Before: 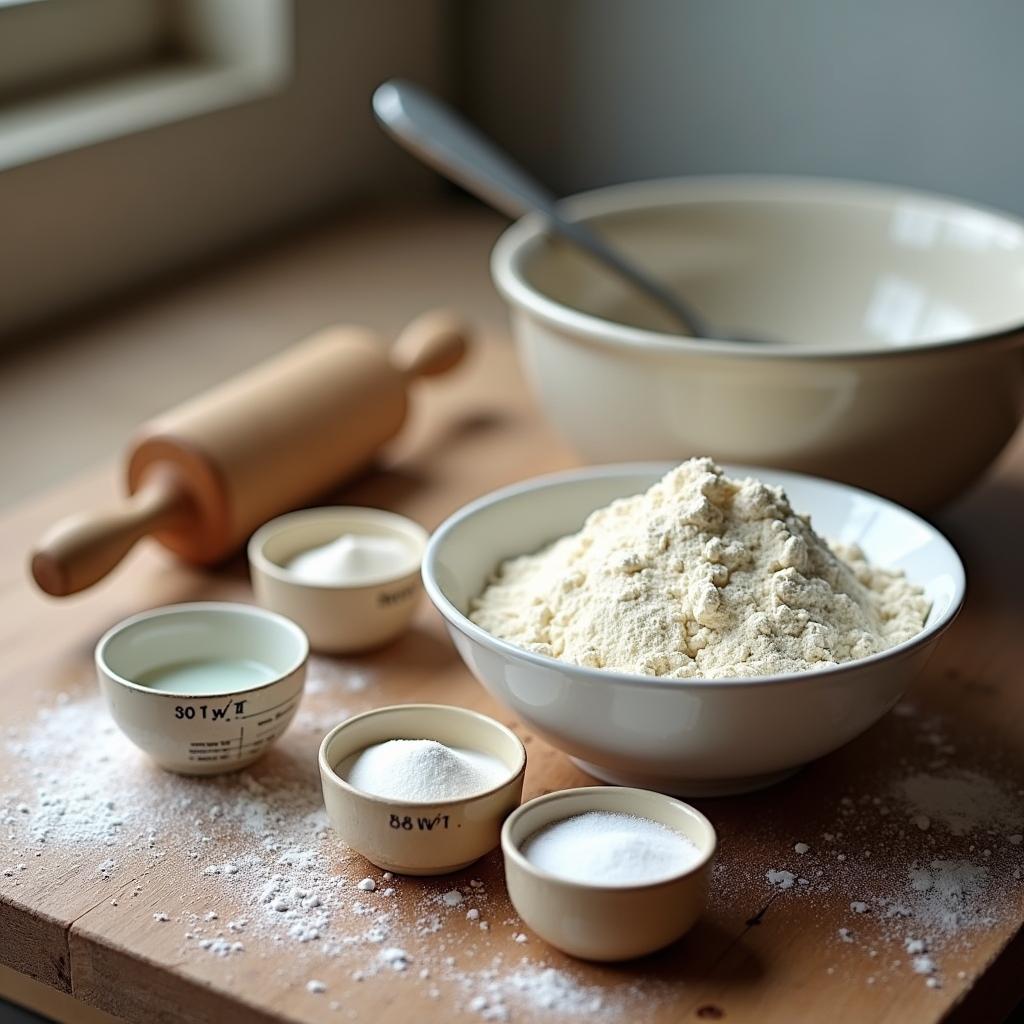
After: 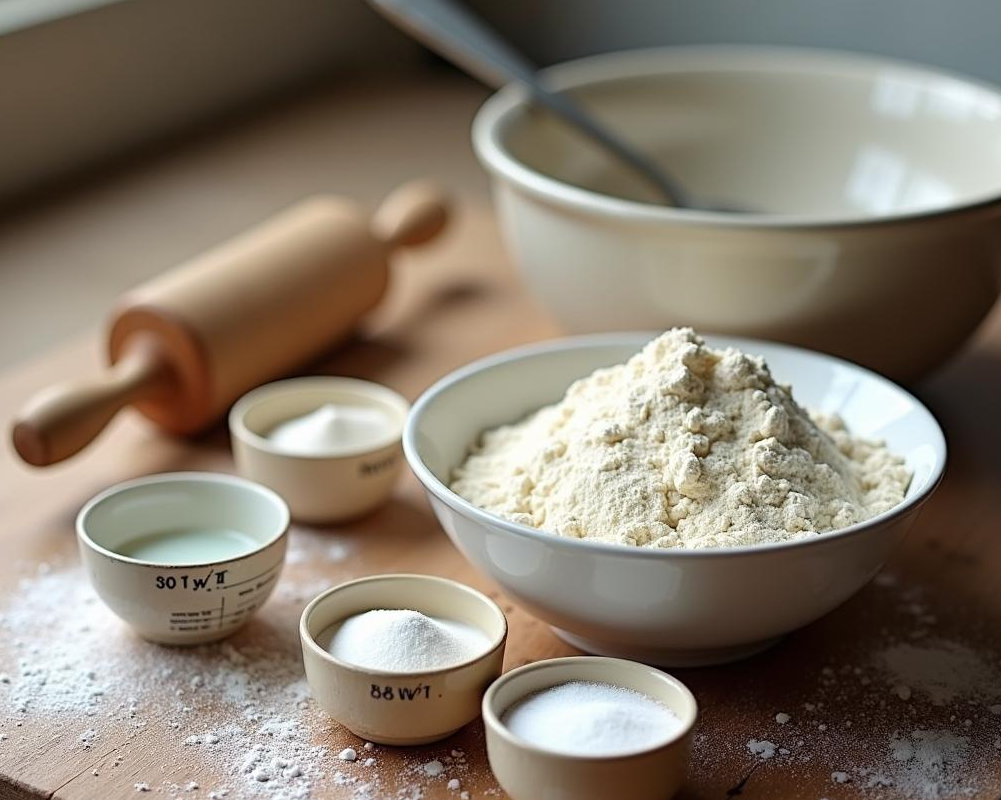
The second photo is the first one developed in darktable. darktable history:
crop and rotate: left 1.914%, top 12.722%, right 0.261%, bottom 9.132%
